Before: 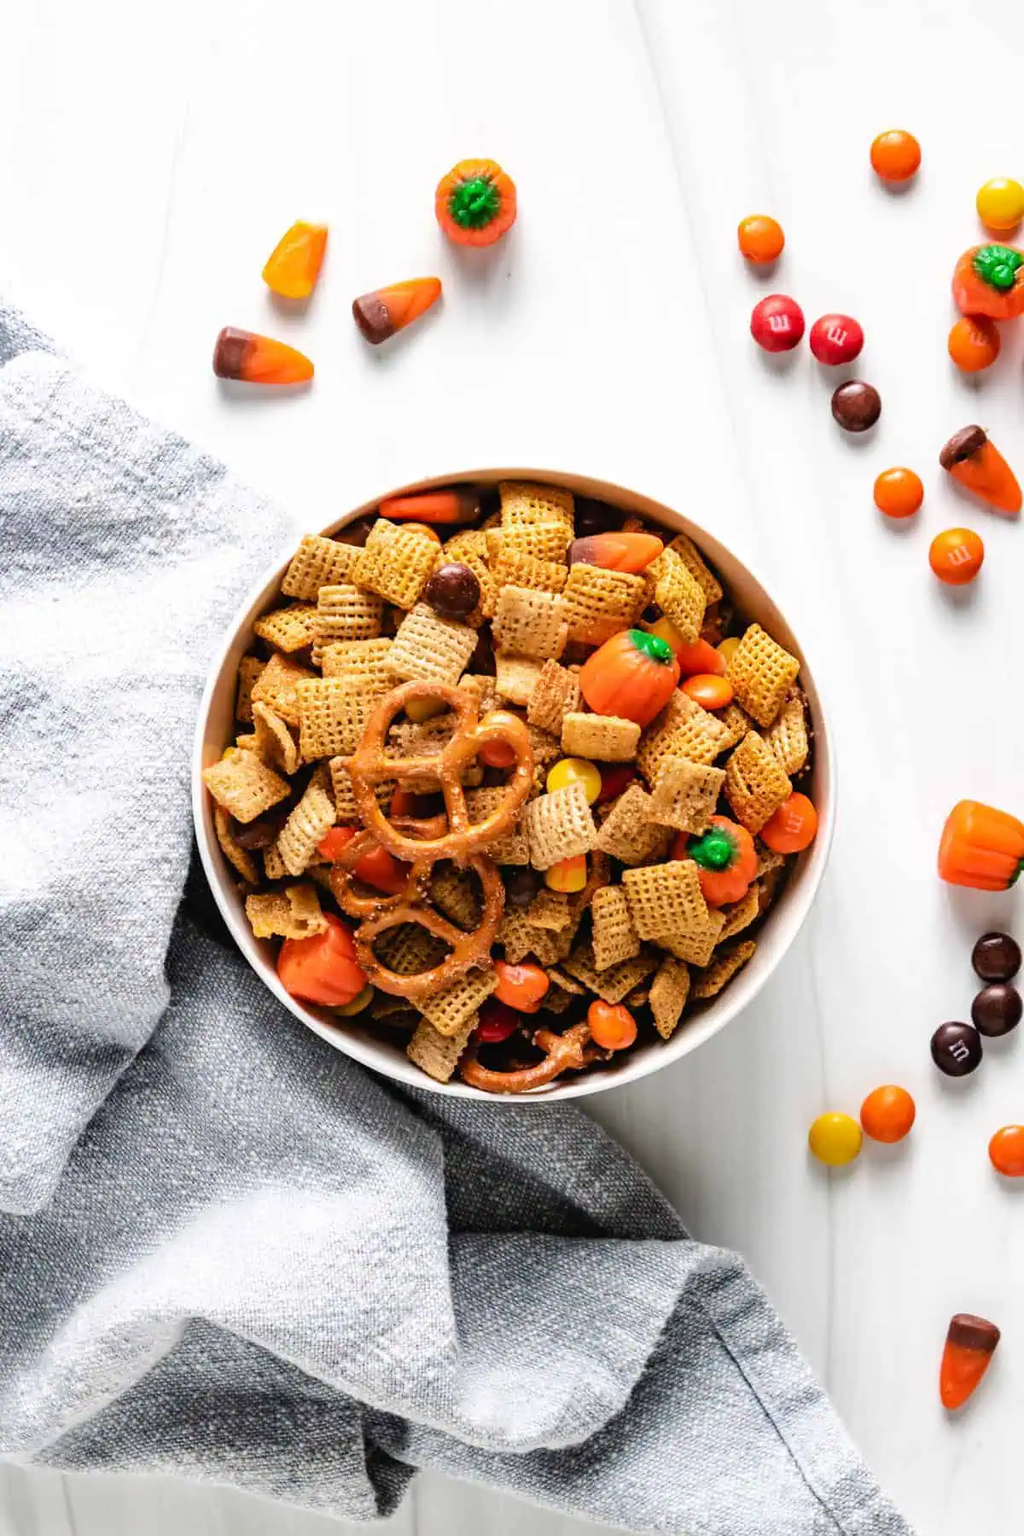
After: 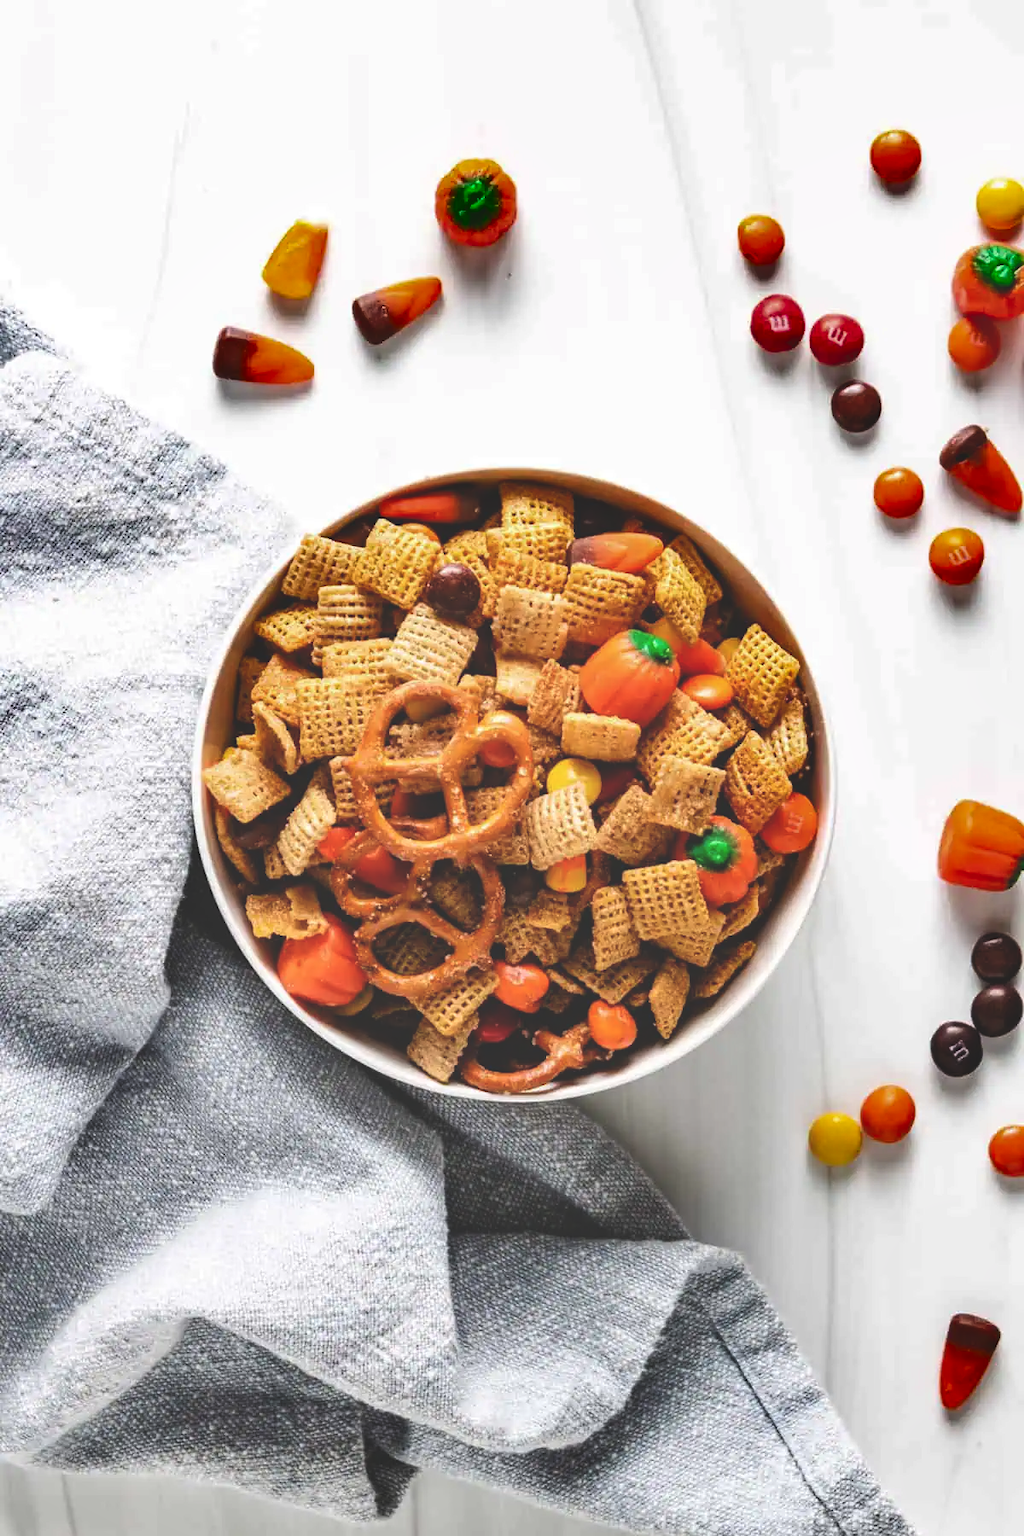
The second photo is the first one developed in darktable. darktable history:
exposure: black level correction -0.029, compensate highlight preservation false
shadows and highlights: soften with gaussian
